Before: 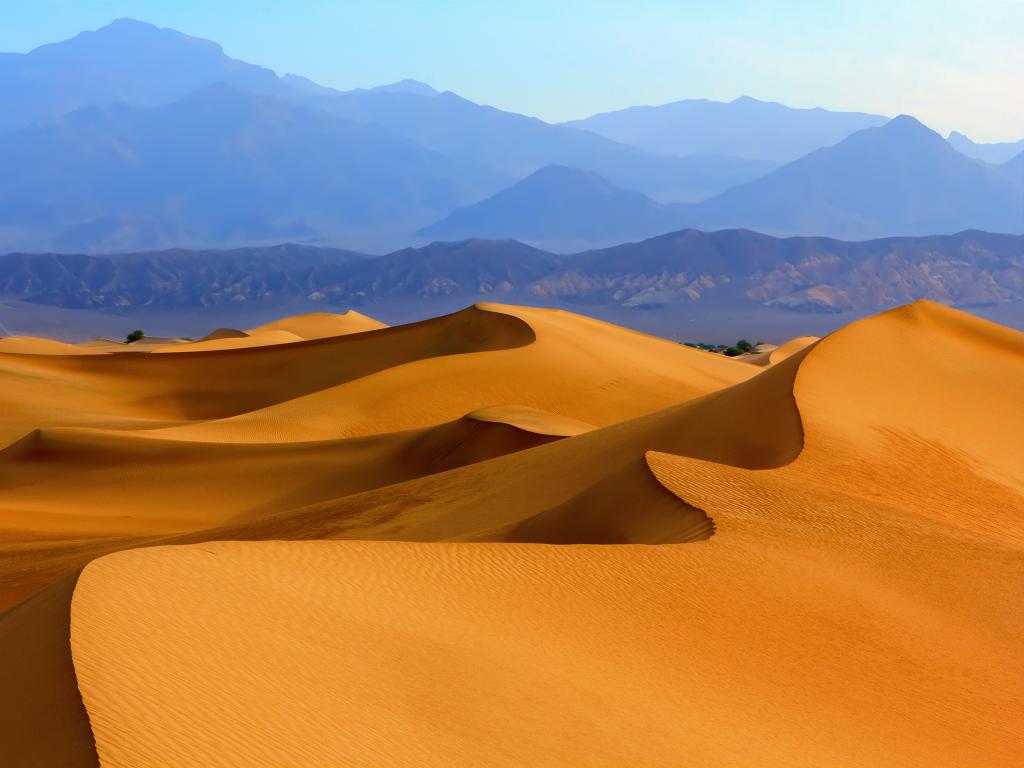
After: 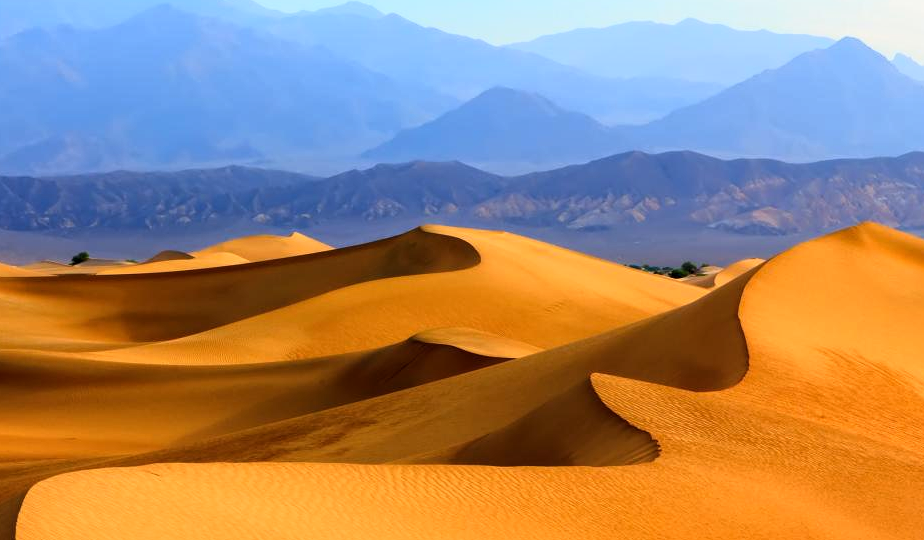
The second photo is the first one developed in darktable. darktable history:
local contrast: highlights 106%, shadows 99%, detail 120%, midtone range 0.2
crop: left 5.387%, top 10.267%, right 3.501%, bottom 19.254%
tone curve: curves: ch0 [(0, 0.006) (0.037, 0.022) (0.123, 0.105) (0.19, 0.173) (0.277, 0.279) (0.474, 0.517) (0.597, 0.662) (0.687, 0.774) (0.855, 0.891) (1, 0.982)]; ch1 [(0, 0) (0.243, 0.245) (0.422, 0.415) (0.493, 0.495) (0.508, 0.503) (0.544, 0.552) (0.557, 0.582) (0.626, 0.672) (0.694, 0.732) (1, 1)]; ch2 [(0, 0) (0.249, 0.216) (0.356, 0.329) (0.424, 0.442) (0.476, 0.483) (0.498, 0.5) (0.517, 0.519) (0.532, 0.539) (0.562, 0.596) (0.614, 0.662) (0.706, 0.757) (0.808, 0.809) (0.991, 0.968)], color space Lab, linked channels
